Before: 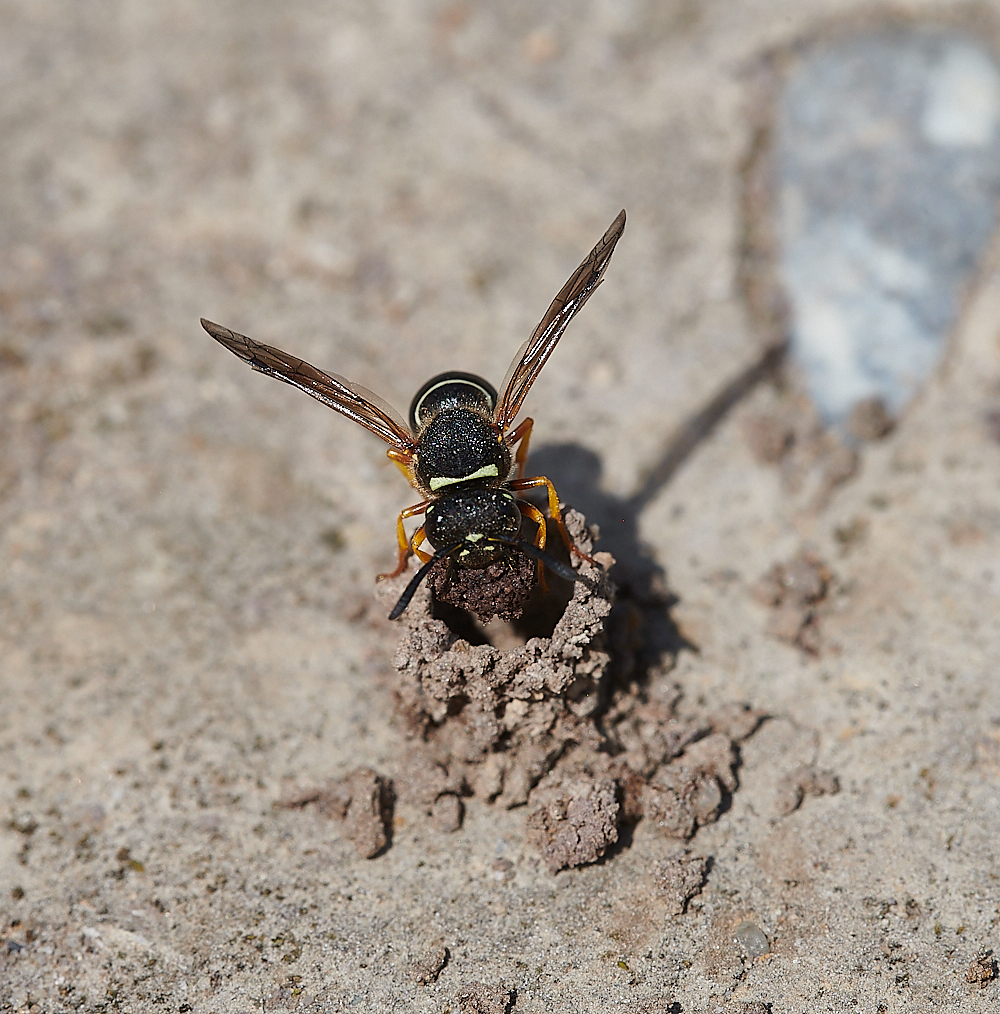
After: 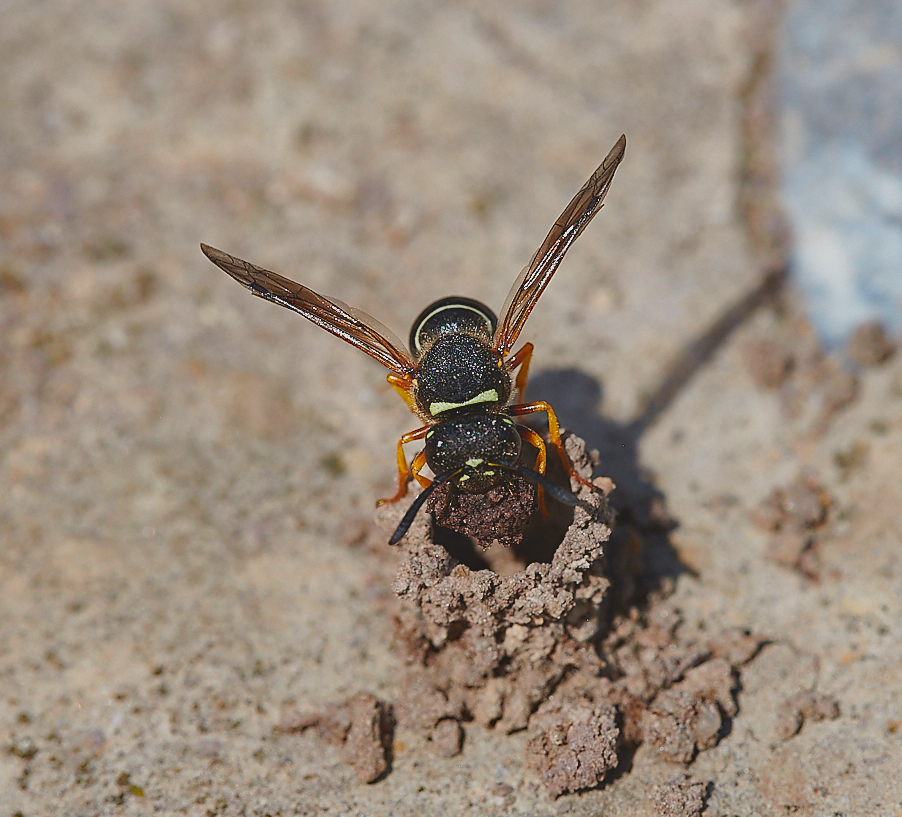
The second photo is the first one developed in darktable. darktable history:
crop: top 7.408%, right 9.723%, bottom 11.95%
haze removal: compatibility mode true, adaptive false
contrast brightness saturation: contrast -0.191, saturation 0.187
